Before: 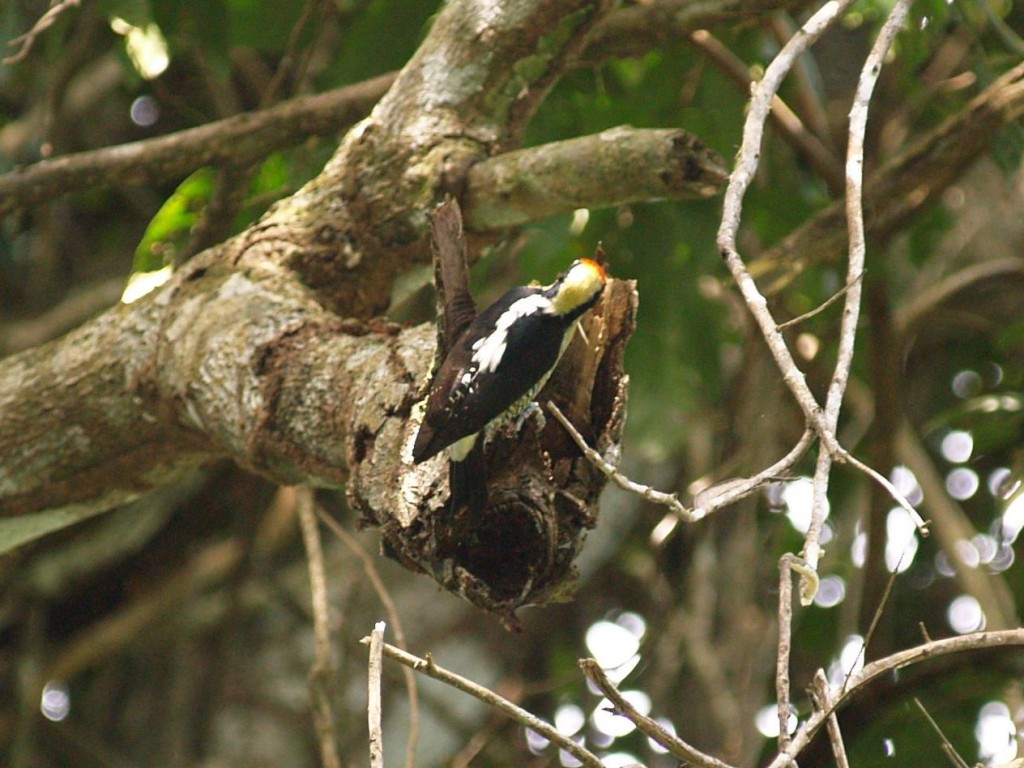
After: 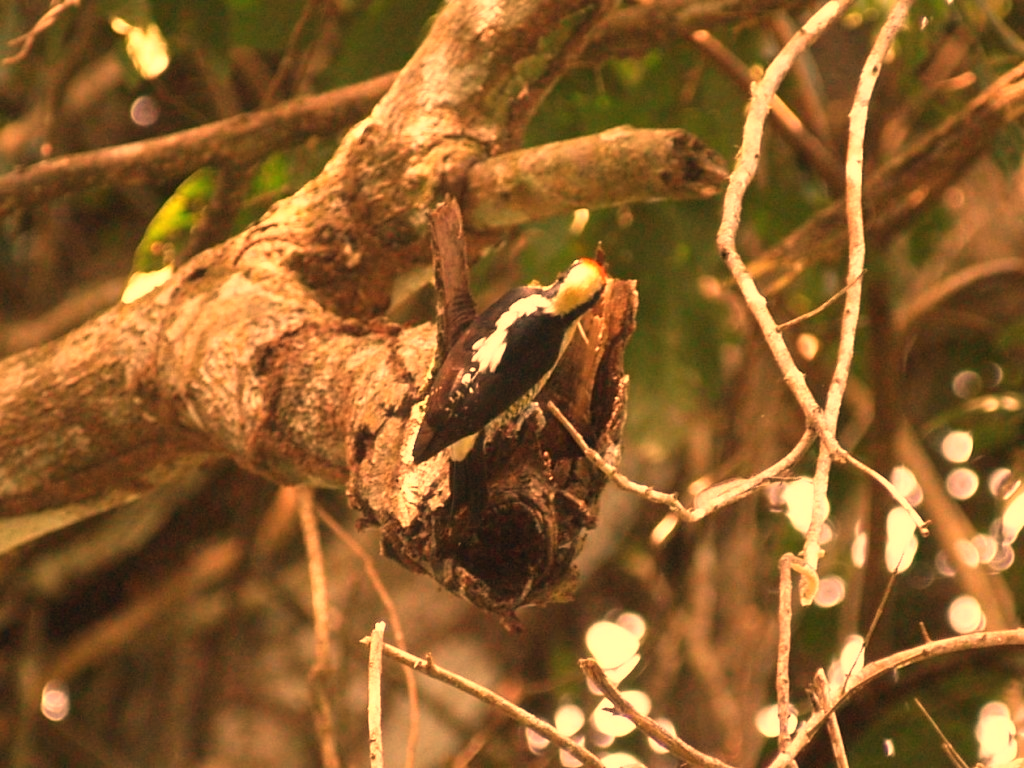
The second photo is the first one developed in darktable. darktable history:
haze removal: strength -0.05
white balance: red 1.467, blue 0.684
tone equalizer: -7 EV 0.13 EV, smoothing diameter 25%, edges refinement/feathering 10, preserve details guided filter
